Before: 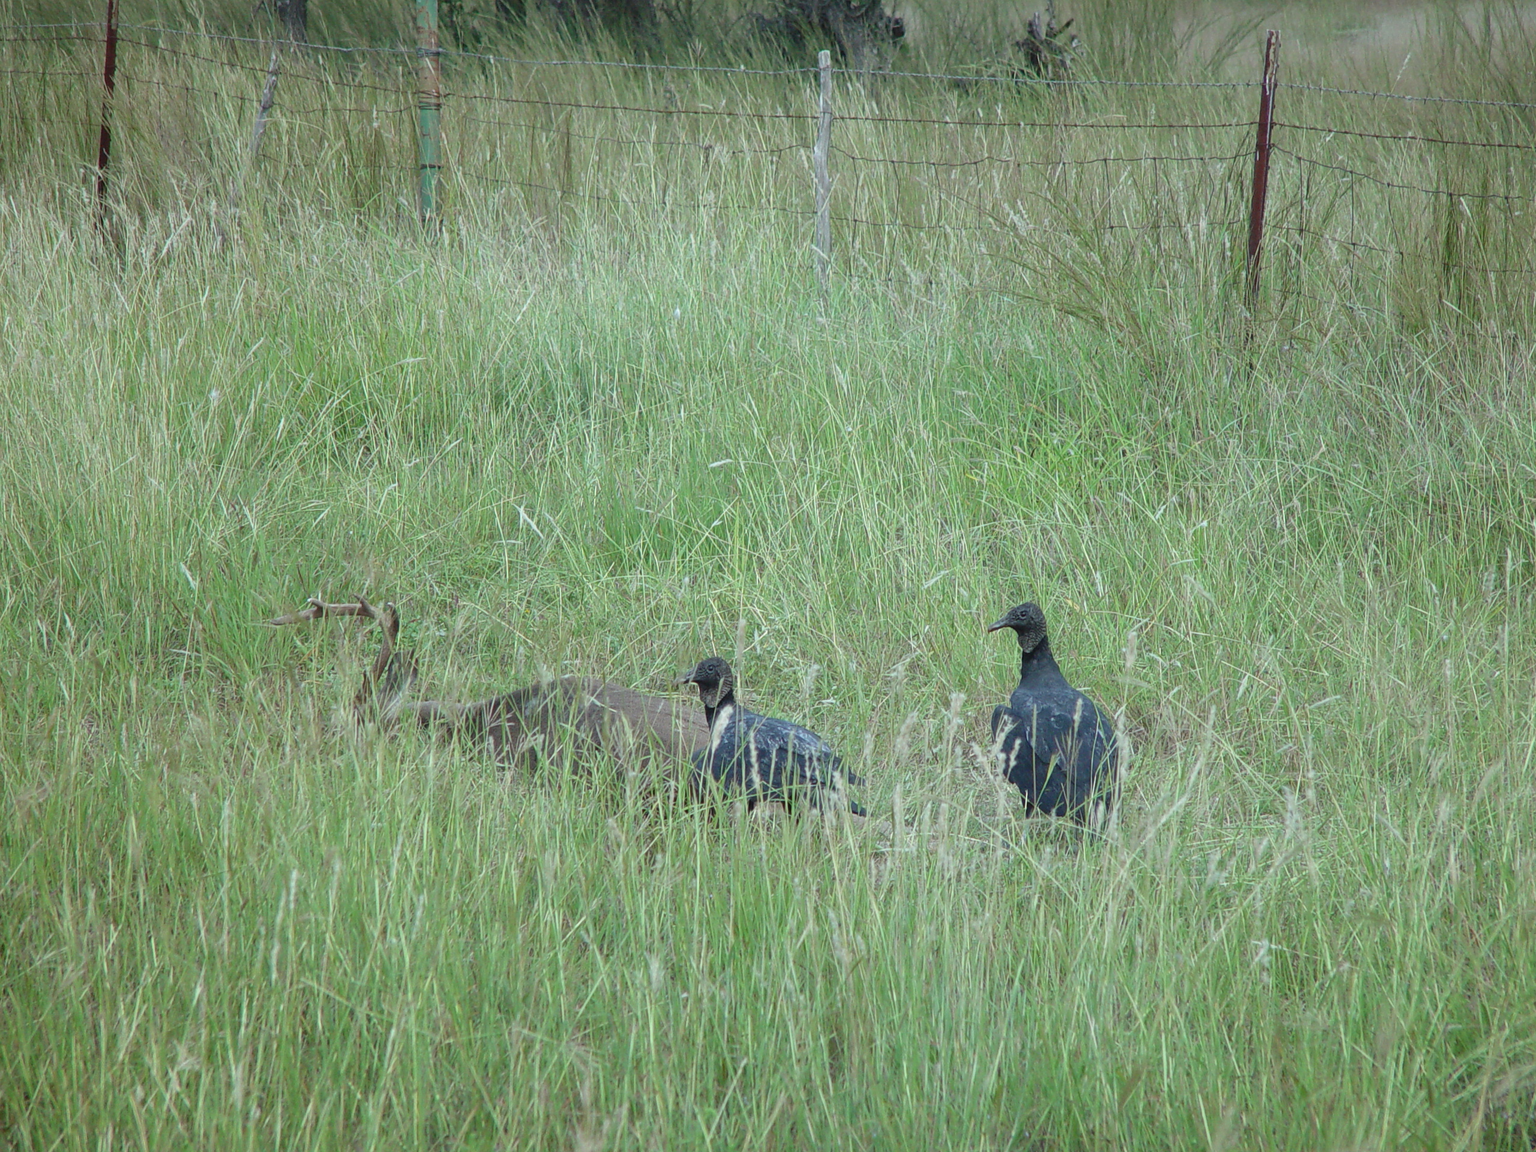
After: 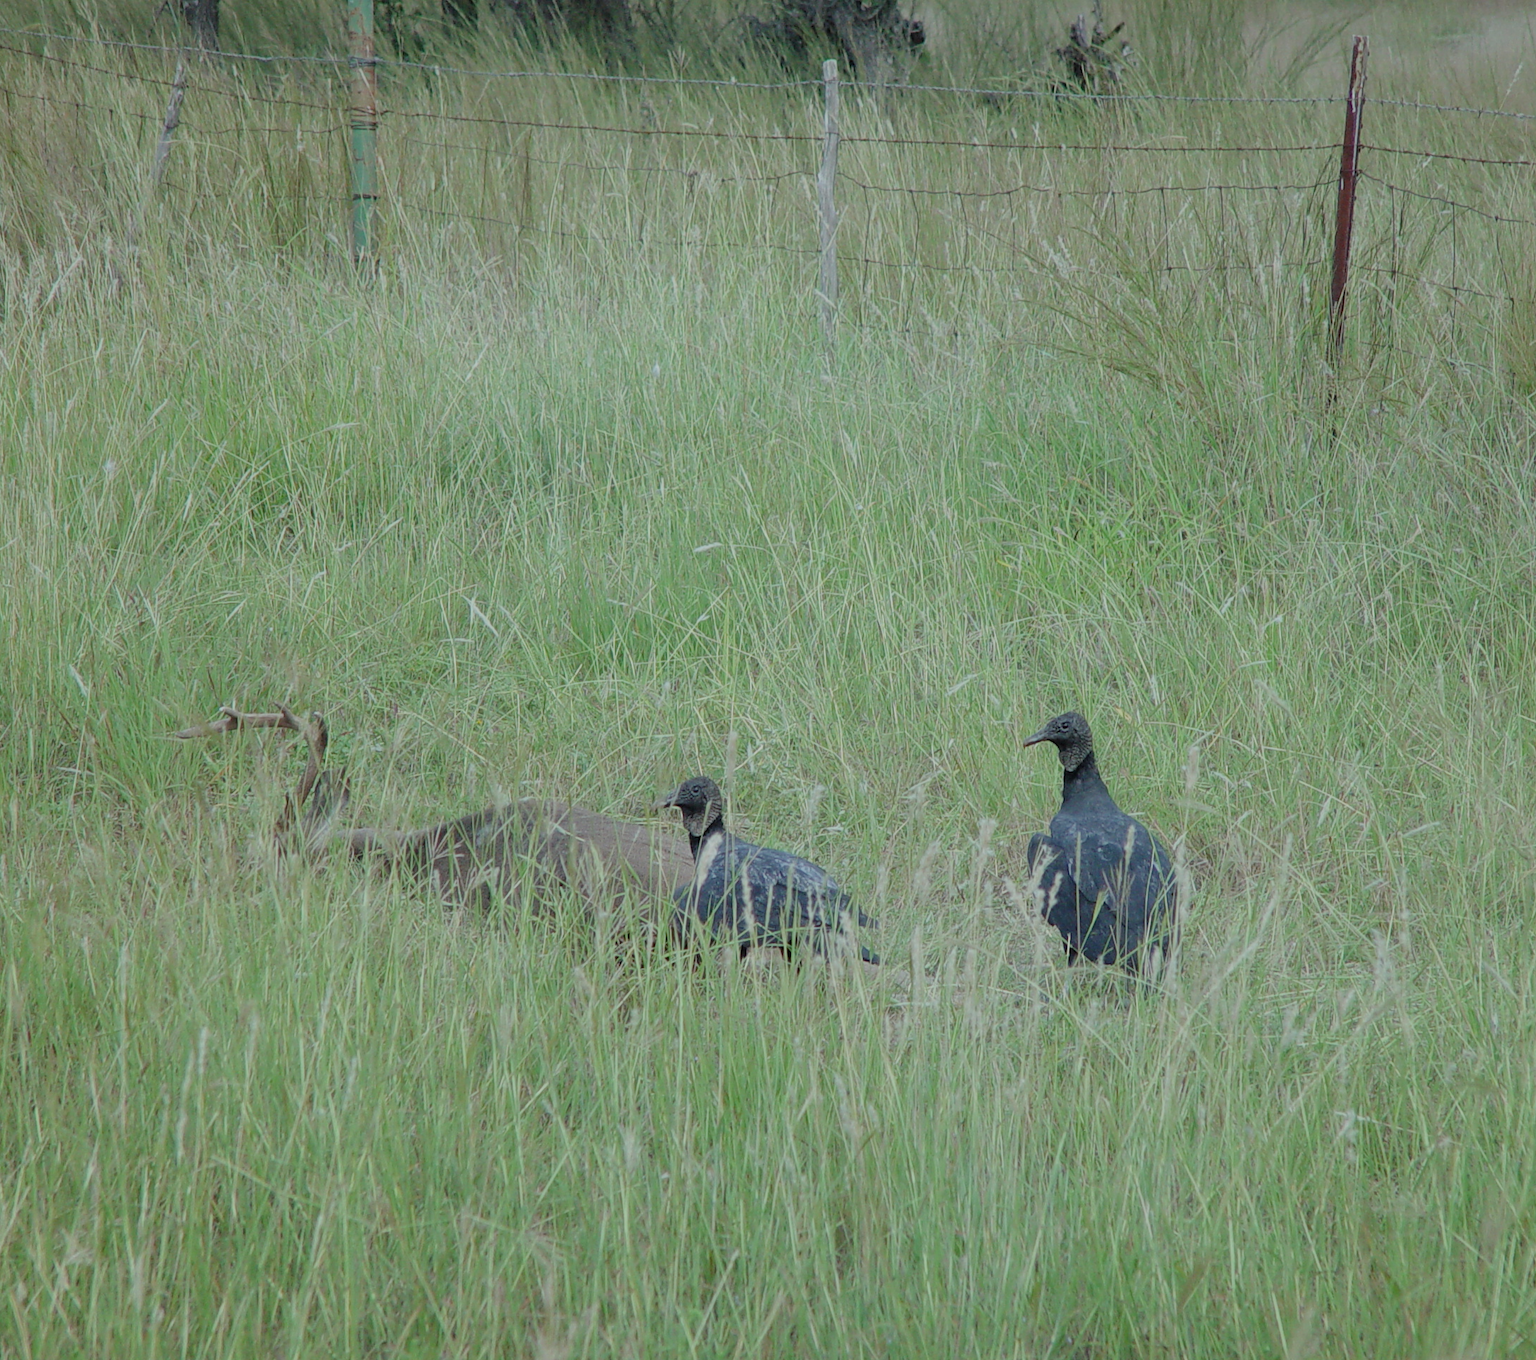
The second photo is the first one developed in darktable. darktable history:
filmic rgb: black relative exposure -8.77 EV, white relative exposure 4.98 EV, target black luminance 0%, hardness 3.77, latitude 66.1%, contrast 0.83, shadows ↔ highlights balance 19.47%
crop: left 7.946%, right 7.384%
